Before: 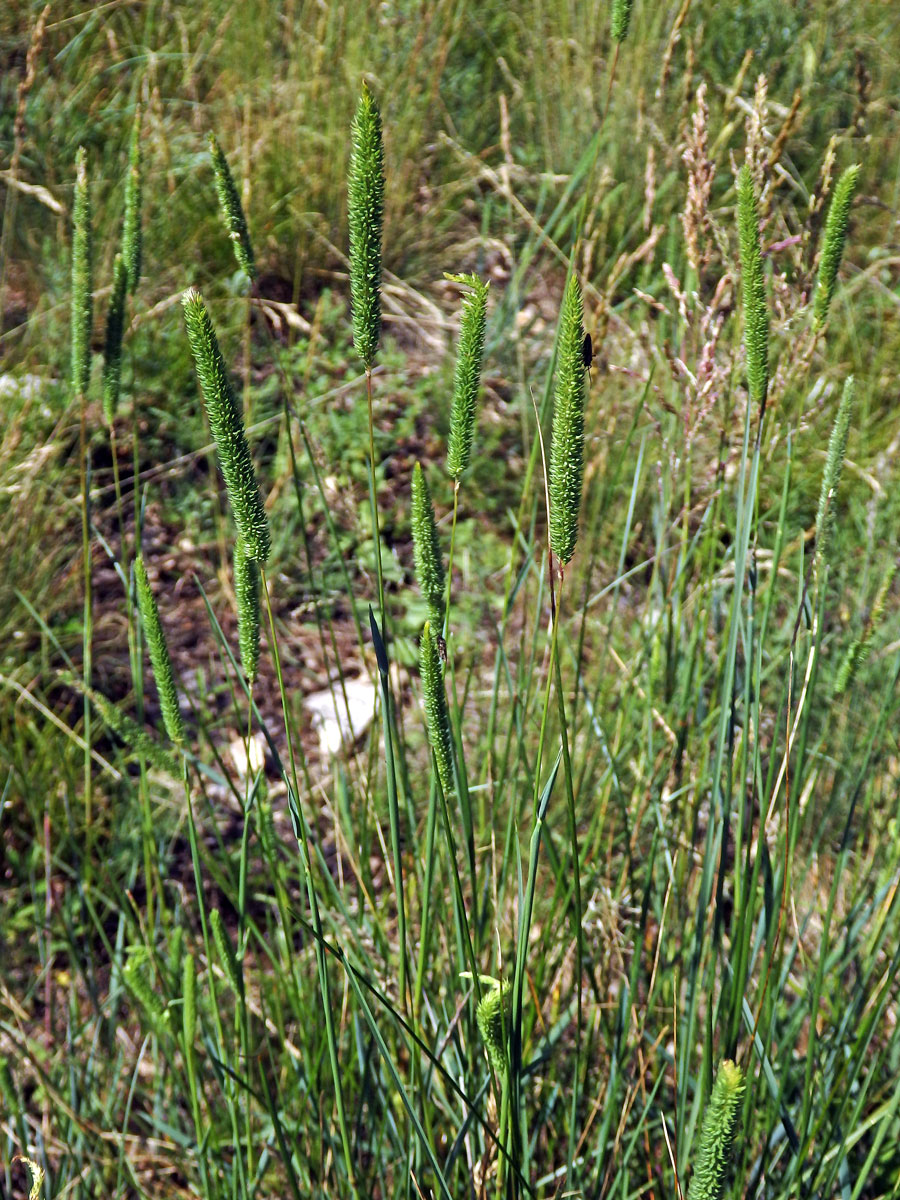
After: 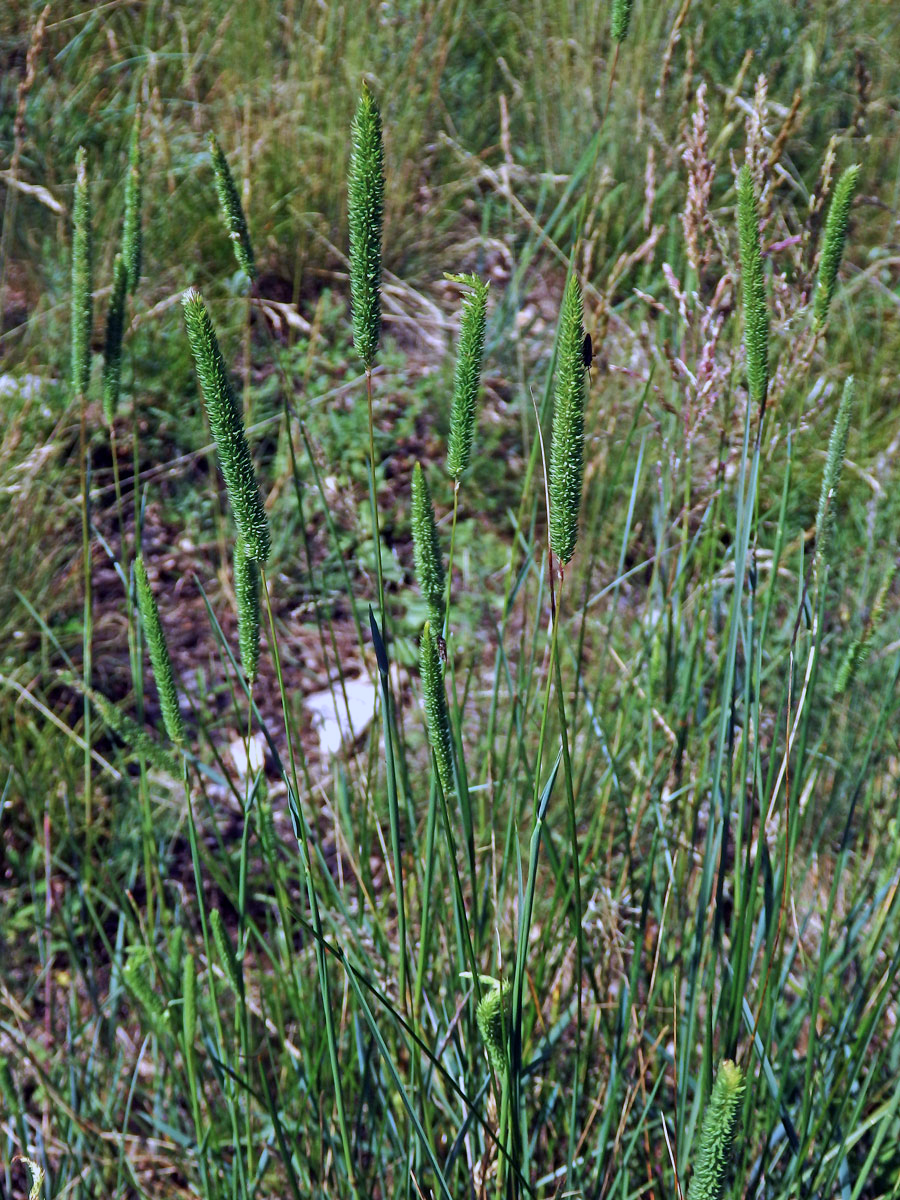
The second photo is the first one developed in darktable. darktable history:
color calibration: illuminant as shot in camera, x 0.379, y 0.396, temperature 4145.51 K
tone equalizer: edges refinement/feathering 500, mask exposure compensation -1.57 EV, preserve details no
shadows and highlights: shadows 80.25, white point adjustment -9.12, highlights -61.5, soften with gaussian
